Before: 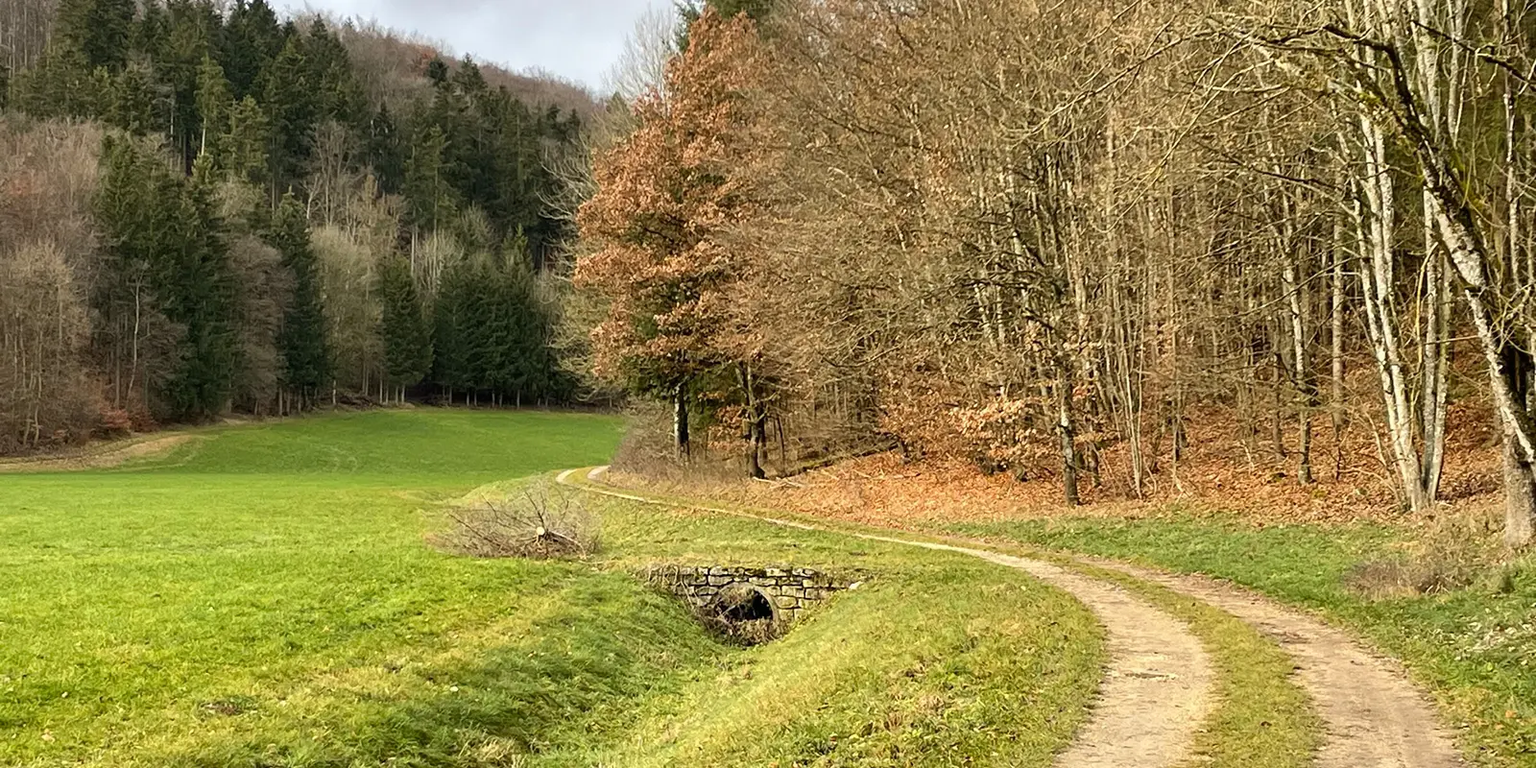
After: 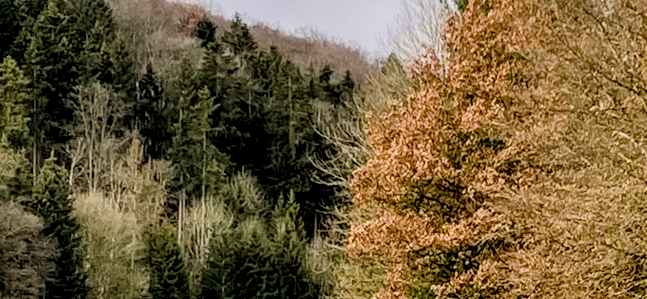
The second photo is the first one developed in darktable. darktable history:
exposure: exposure 0.231 EV, compensate highlight preservation false
tone equalizer: on, module defaults
crop: left 15.662%, top 5.439%, right 43.862%, bottom 57.162%
local contrast: highlights 23%, detail 150%
filmic rgb: black relative exposure -6.06 EV, white relative exposure 6.94 EV, hardness 2.25, color science v4 (2020), contrast in shadows soft, contrast in highlights soft
color balance rgb: highlights gain › chroma 1.469%, highlights gain › hue 310.2°, white fulcrum 1.02 EV, perceptual saturation grading › global saturation 20%, perceptual saturation grading › highlights -24.935%, perceptual saturation grading › shadows 24.546%, global vibrance 20%
